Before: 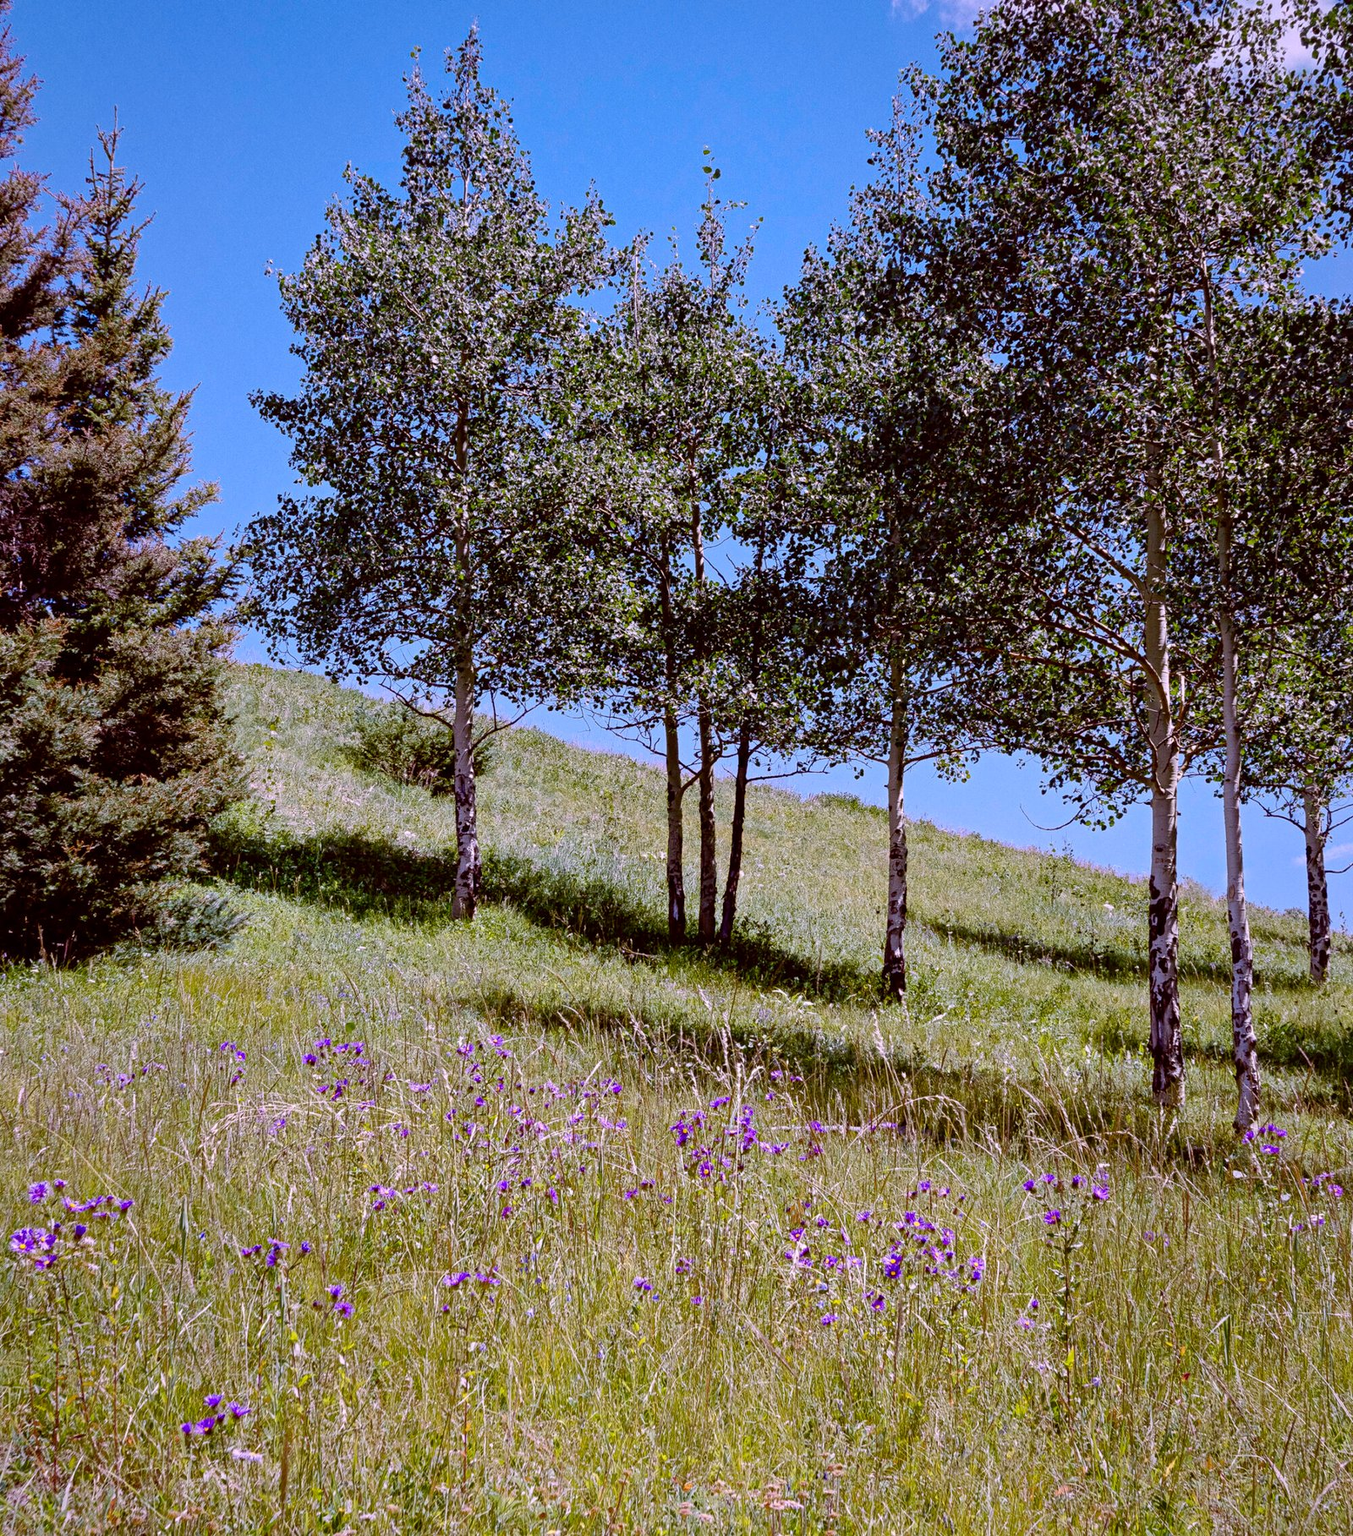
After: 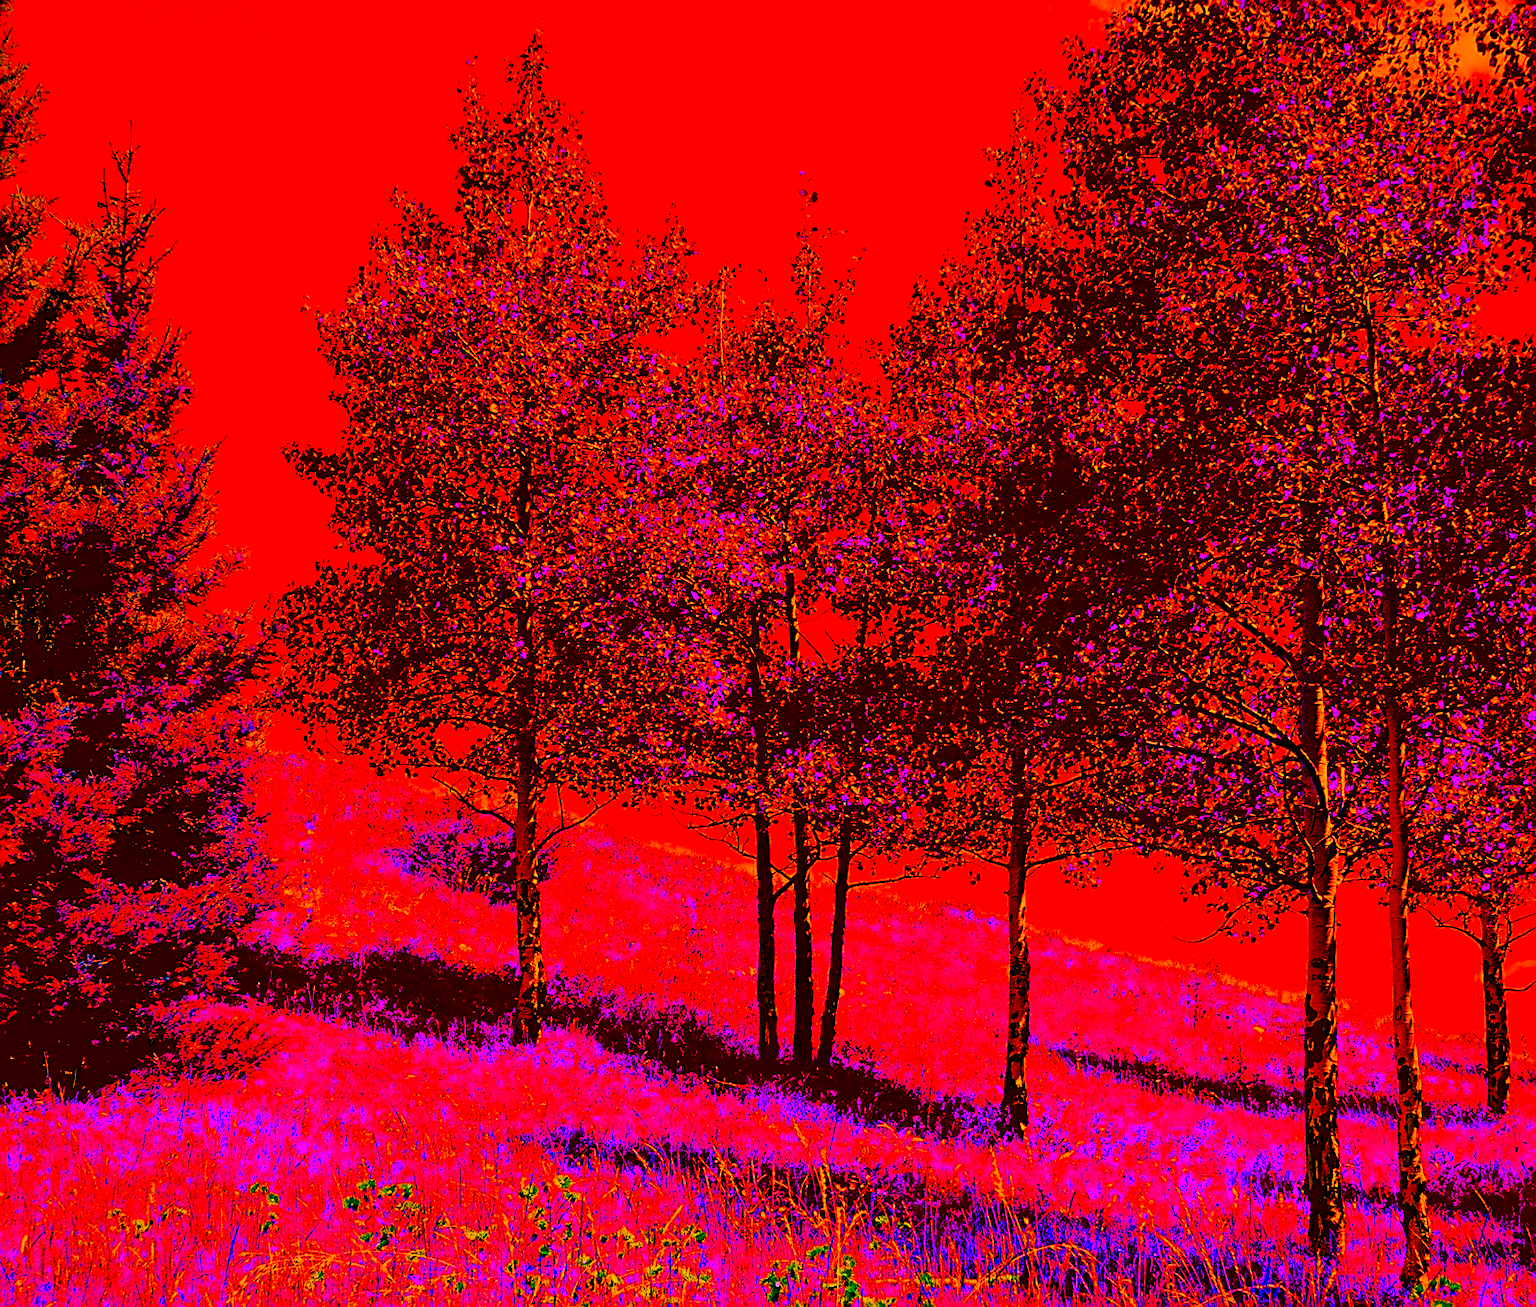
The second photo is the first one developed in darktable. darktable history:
sharpen: on, module defaults
crop: bottom 24.988%
color correction: highlights a* -38.99, highlights b* -39.56, shadows a* -39.28, shadows b* -39.39, saturation -2.96
exposure: black level correction 0.045, exposure -0.227 EV, compensate exposure bias true, compensate highlight preservation false
